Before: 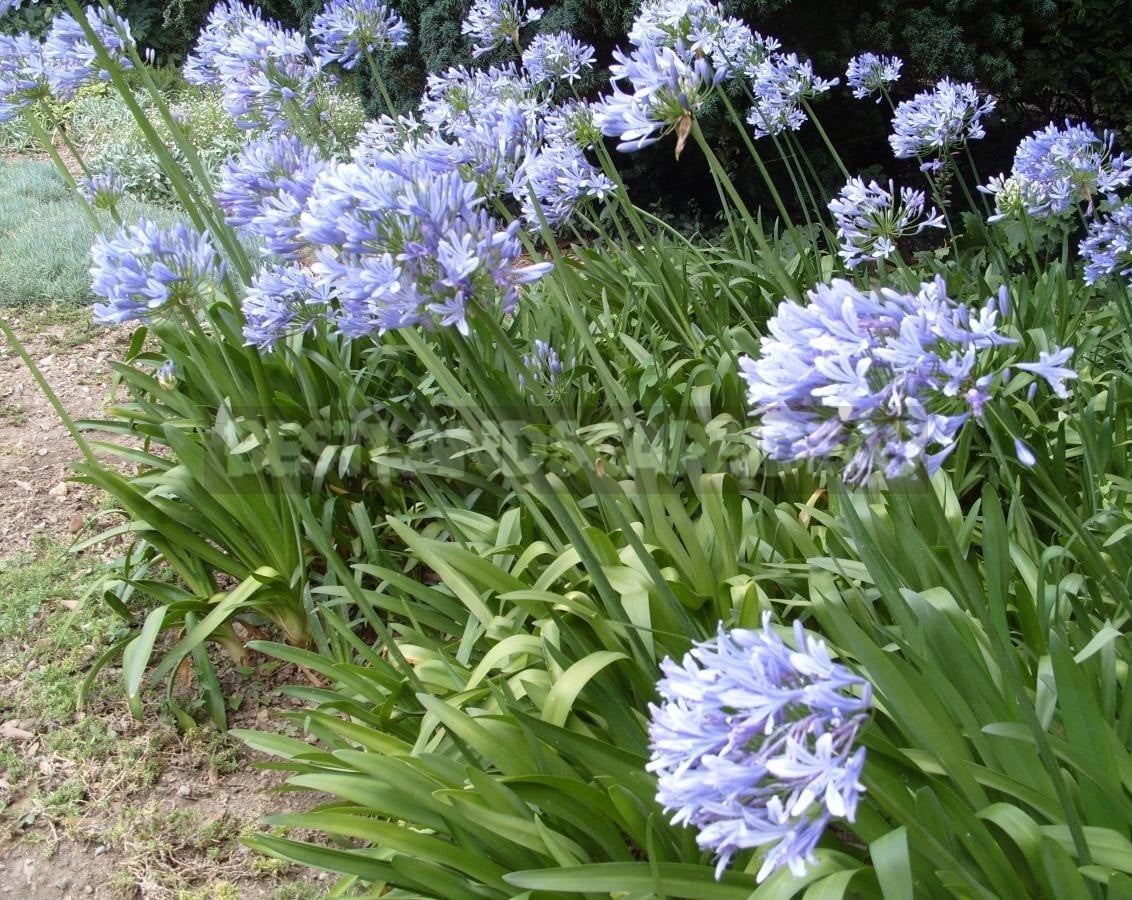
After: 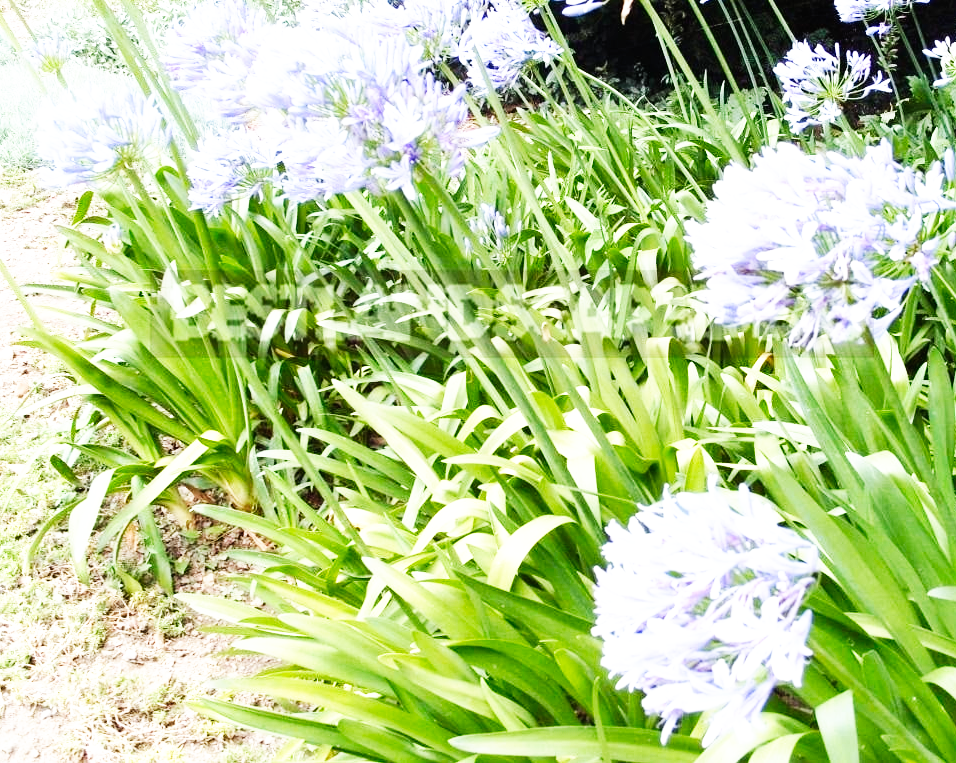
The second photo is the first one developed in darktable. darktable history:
crop and rotate: left 4.809%, top 15.134%, right 10.695%
exposure: black level correction 0, exposure 0.691 EV, compensate highlight preservation false
base curve: curves: ch0 [(0, 0) (0.007, 0.004) (0.027, 0.03) (0.046, 0.07) (0.207, 0.54) (0.442, 0.872) (0.673, 0.972) (1, 1)], preserve colors none
